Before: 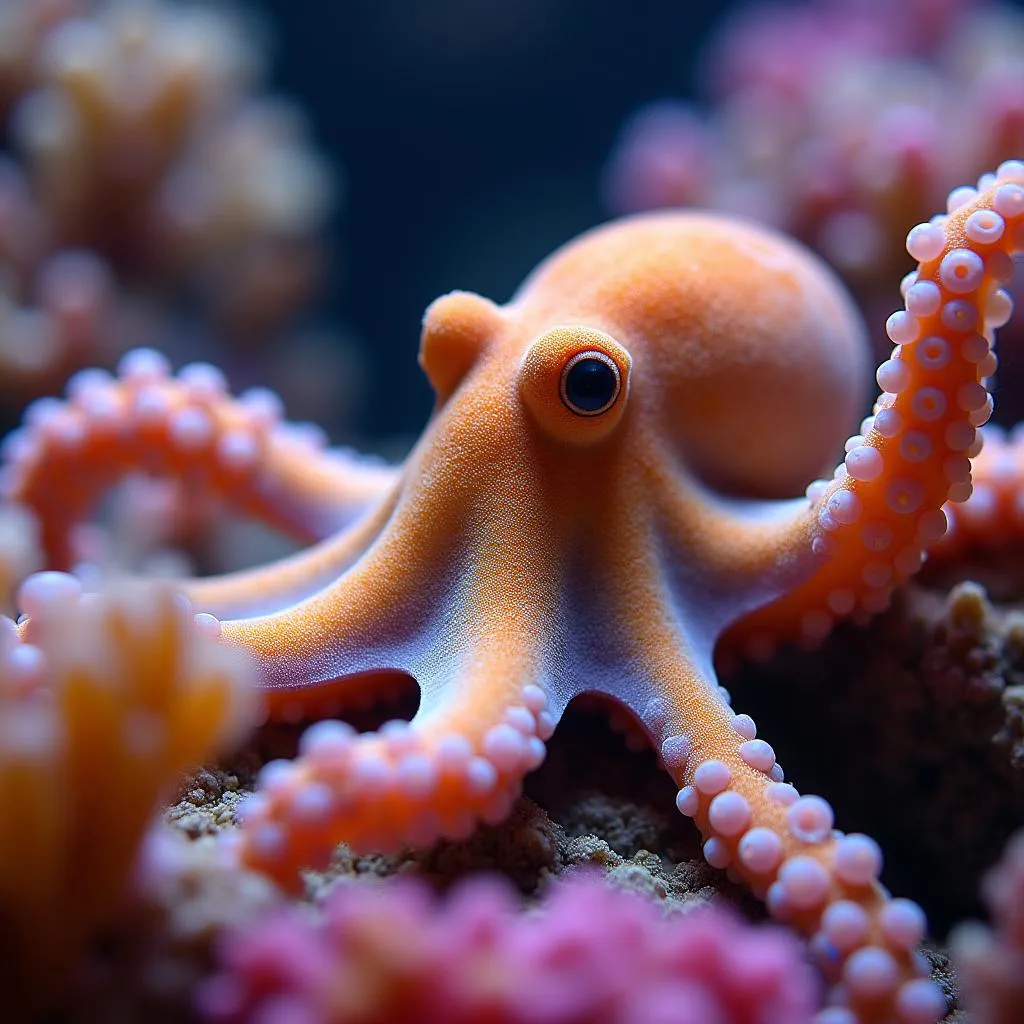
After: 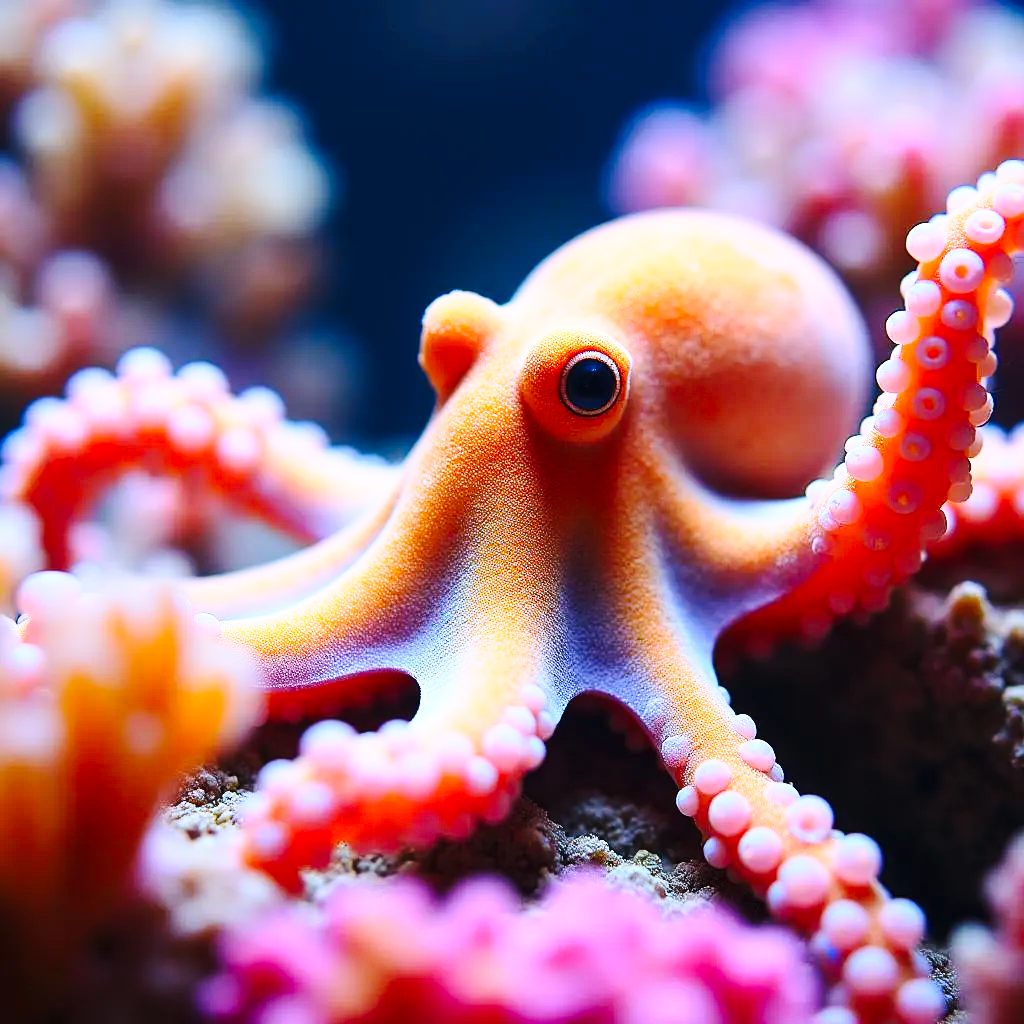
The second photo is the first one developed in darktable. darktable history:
contrast brightness saturation: contrast 0.202, brightness 0.165, saturation 0.226
base curve: curves: ch0 [(0, 0) (0.028, 0.03) (0.121, 0.232) (0.46, 0.748) (0.859, 0.968) (1, 1)], preserve colors none
